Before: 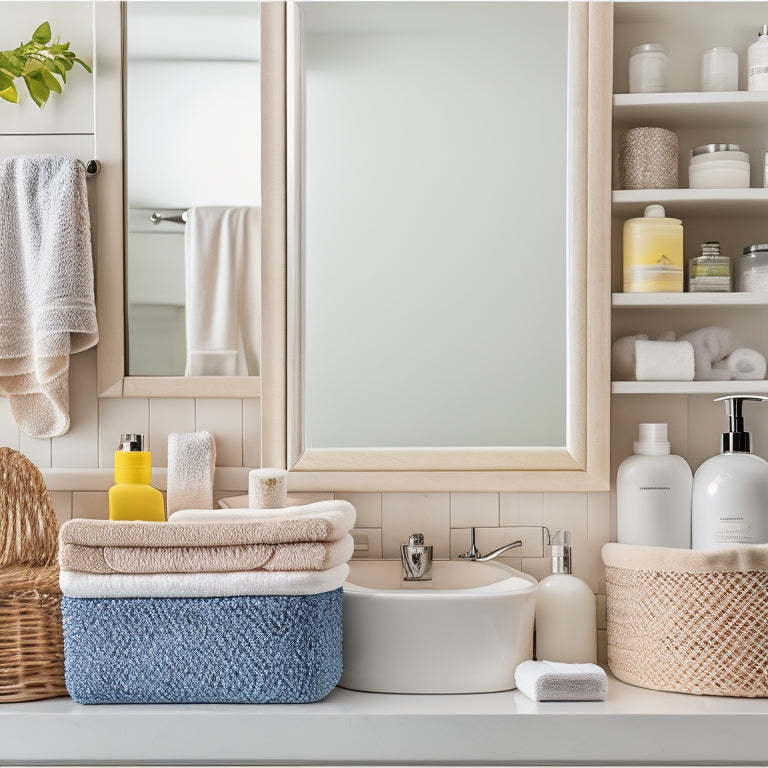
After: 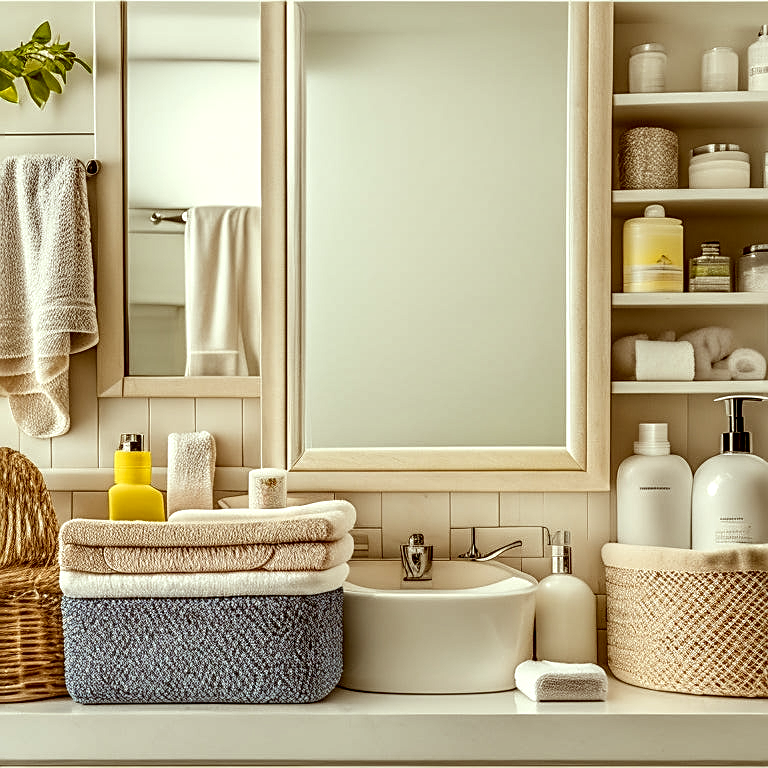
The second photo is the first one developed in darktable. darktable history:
local contrast: highlights 20%, shadows 70%, detail 170%
color correction: highlights a* -5.3, highlights b* 9.8, shadows a* 9.8, shadows b* 24.26
sharpen: on, module defaults
